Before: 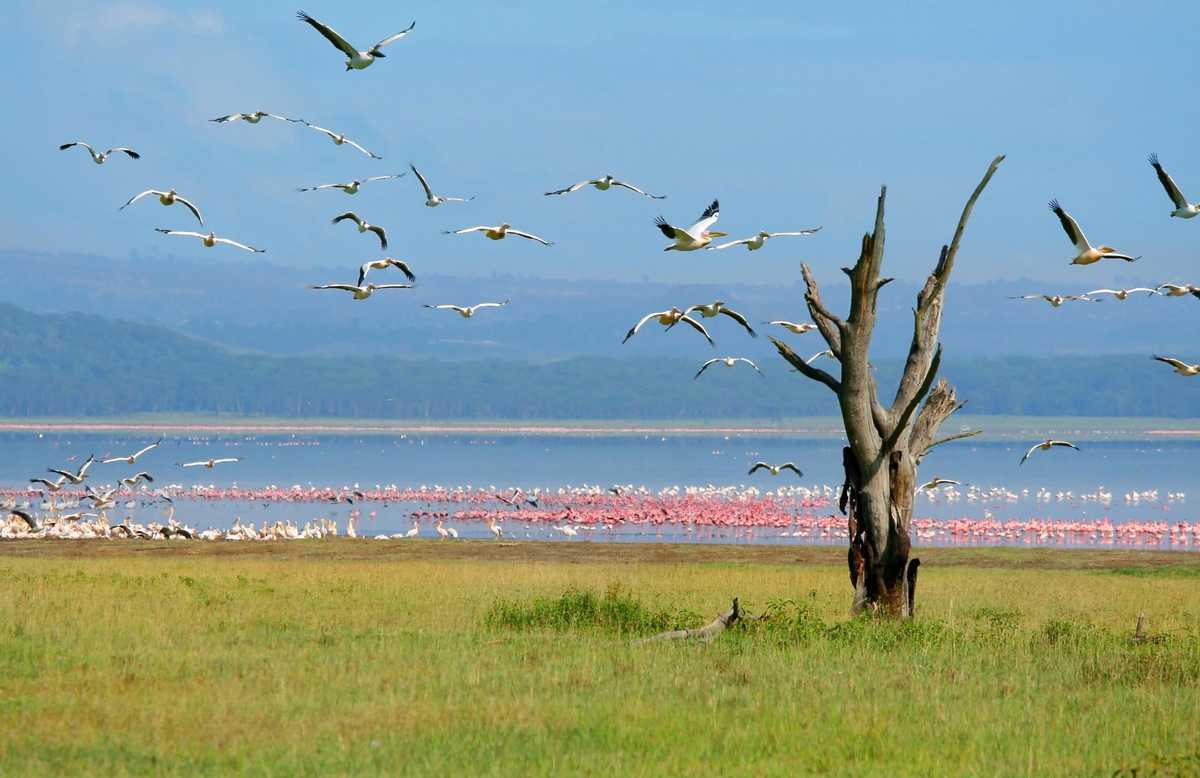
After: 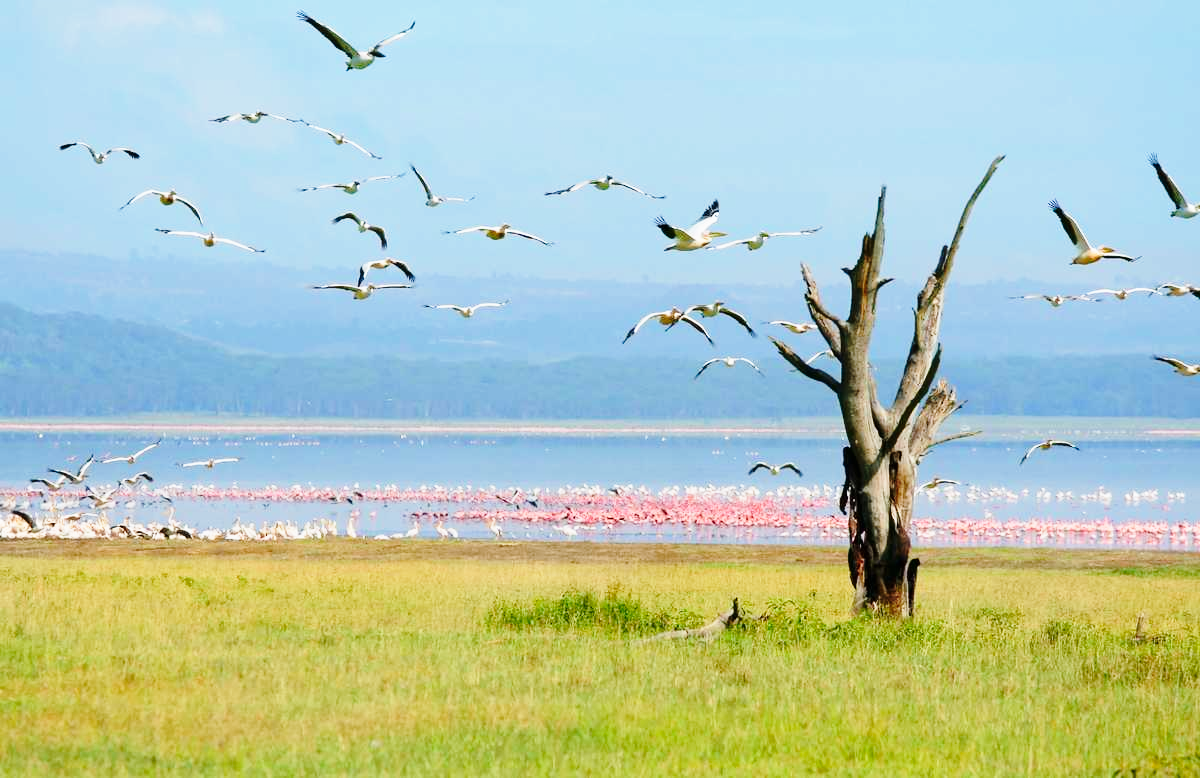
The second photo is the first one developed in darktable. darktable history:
local contrast: mode bilateral grid, contrast 100, coarseness 99, detail 92%, midtone range 0.2
base curve: curves: ch0 [(0, 0) (0.028, 0.03) (0.121, 0.232) (0.46, 0.748) (0.859, 0.968) (1, 1)], preserve colors none
